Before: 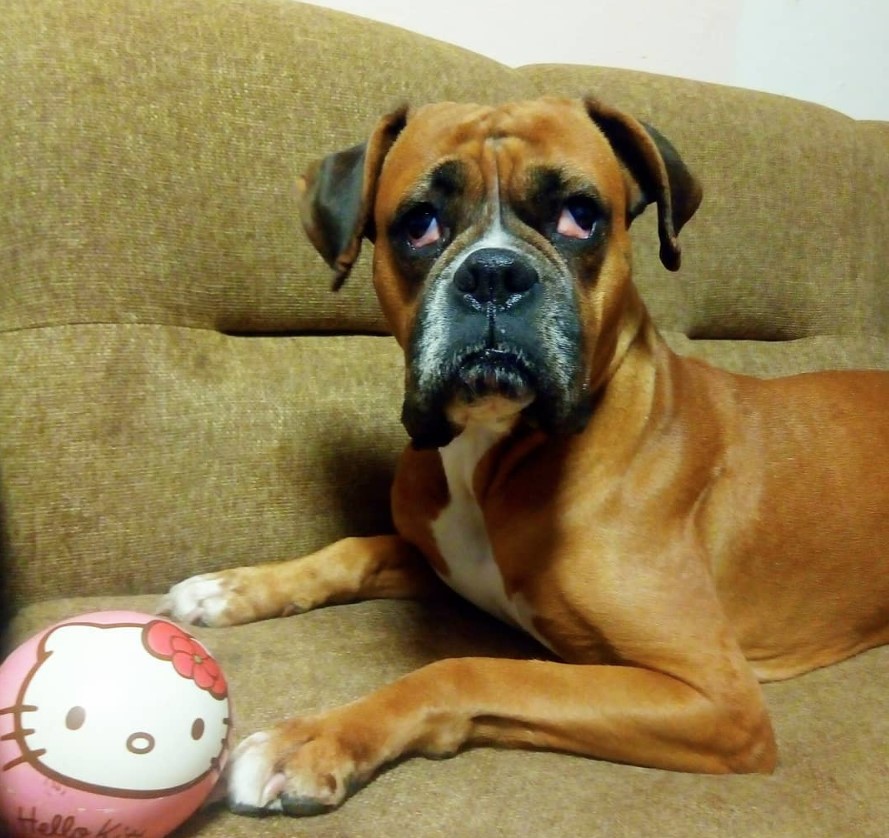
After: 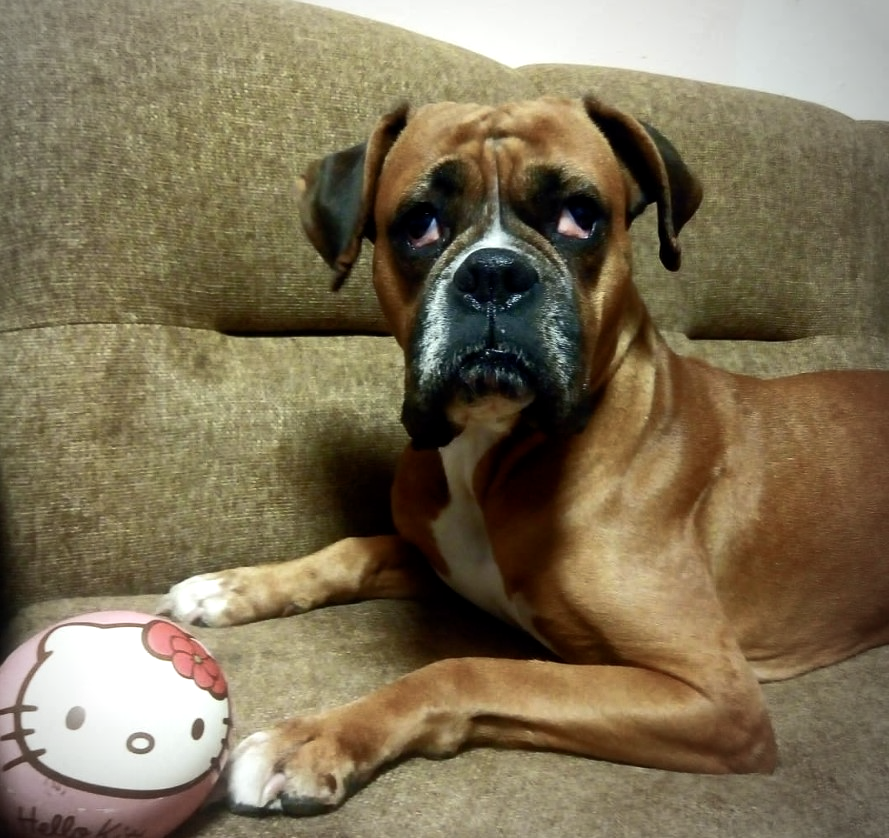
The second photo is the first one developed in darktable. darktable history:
color balance rgb: perceptual saturation grading › highlights -31.88%, perceptual saturation grading › mid-tones 5.8%, perceptual saturation grading › shadows 18.12%, perceptual brilliance grading › highlights 3.62%, perceptual brilliance grading › mid-tones -18.12%, perceptual brilliance grading › shadows -41.3%
exposure: black level correction 0.001, exposure 0.191 EV, compensate highlight preservation false
vignetting: fall-off start 79.88%
